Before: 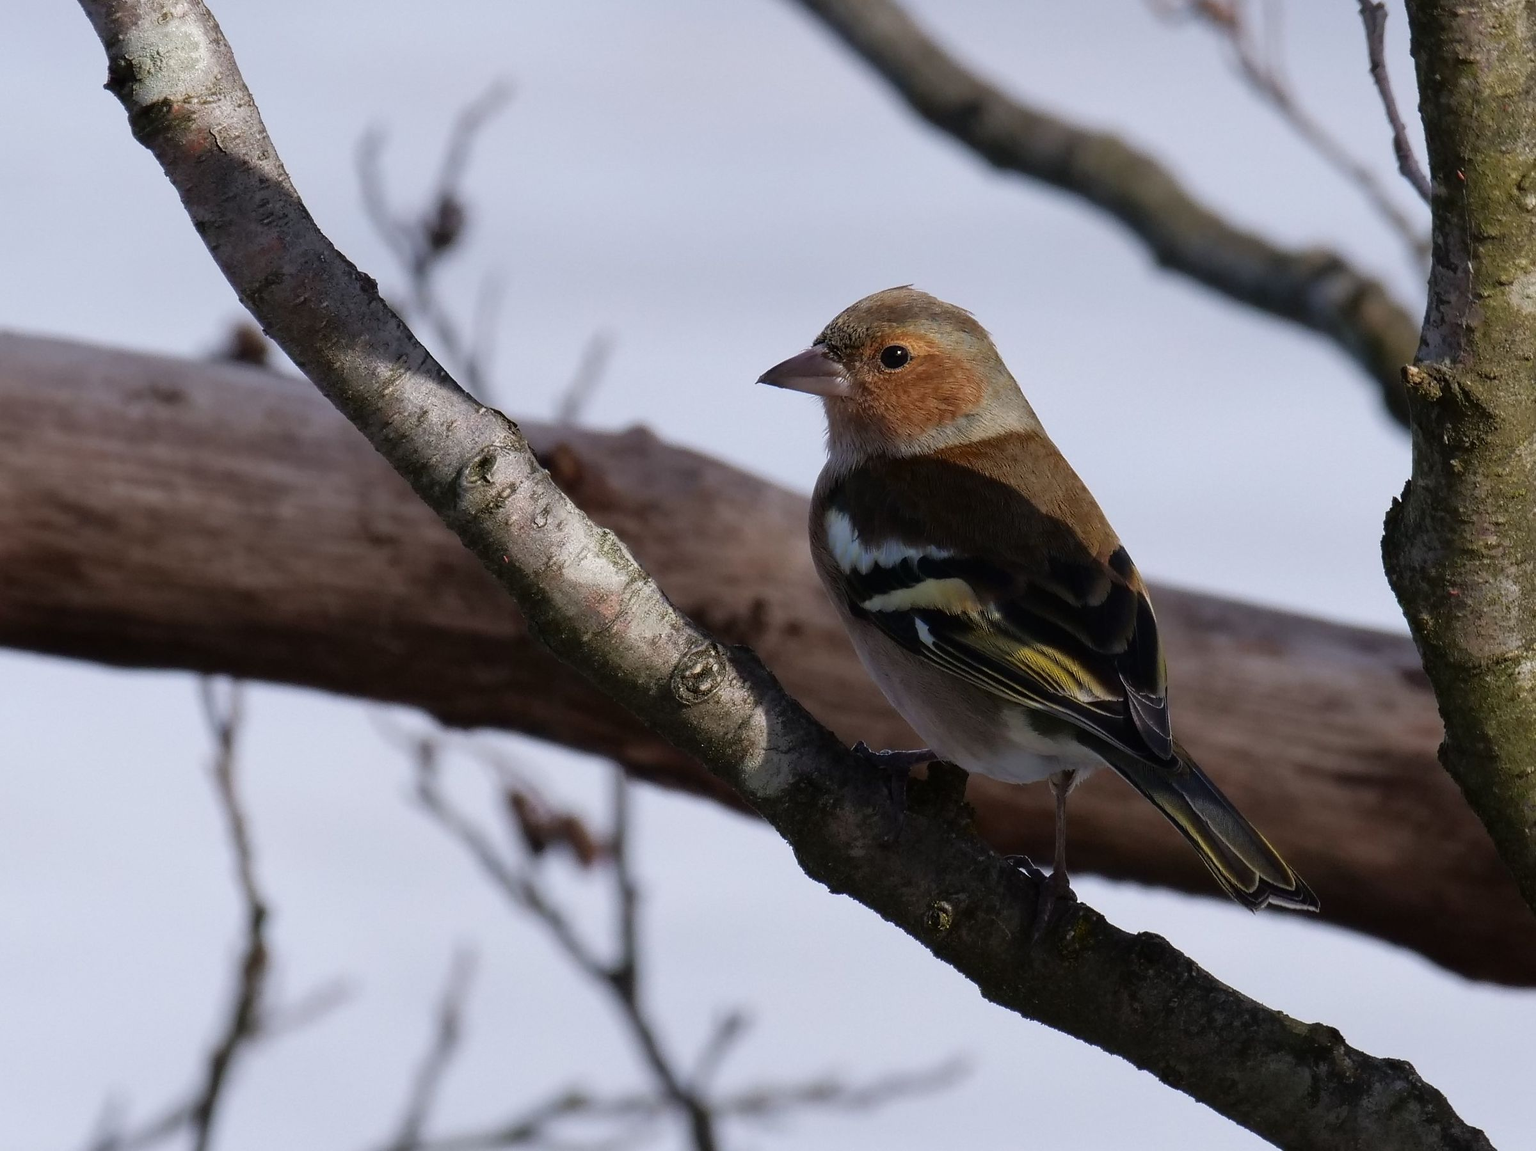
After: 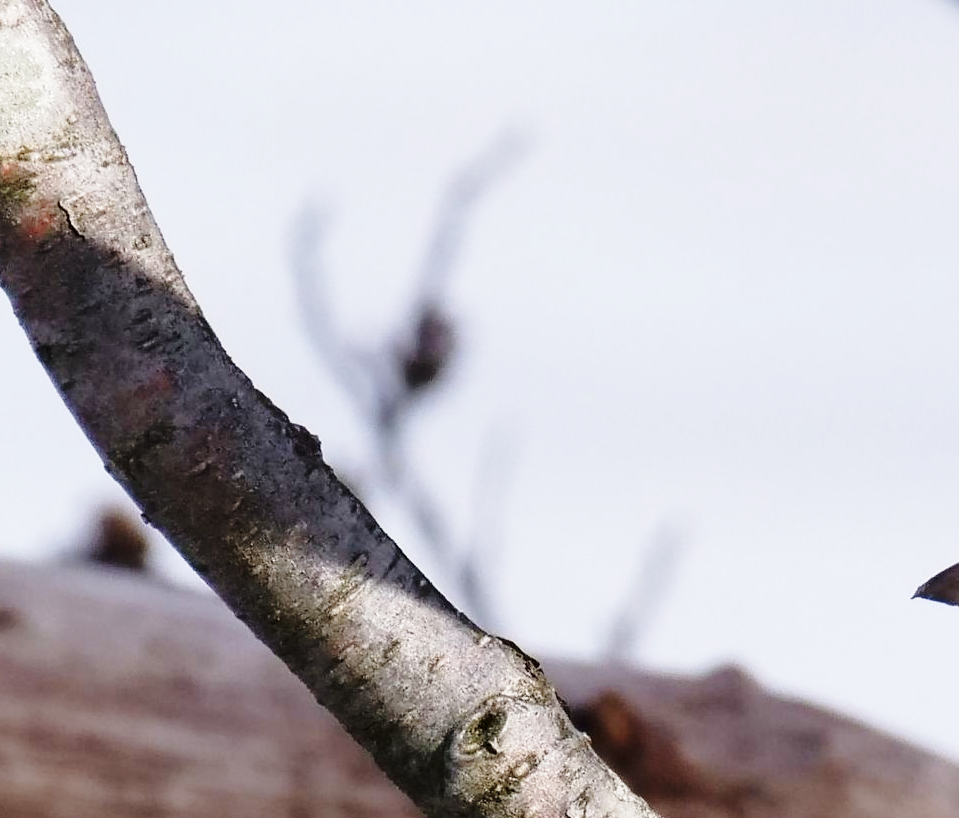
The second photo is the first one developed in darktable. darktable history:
contrast equalizer: octaves 7, y [[0.5, 0.488, 0.462, 0.461, 0.491, 0.5], [0.5 ×6], [0.5 ×6], [0 ×6], [0 ×6]], mix -0.299
base curve: curves: ch0 [(0, 0) (0.028, 0.03) (0.121, 0.232) (0.46, 0.748) (0.859, 0.968) (1, 1)], preserve colors none
crop and rotate: left 11.222%, top 0.102%, right 48.807%, bottom 54.425%
